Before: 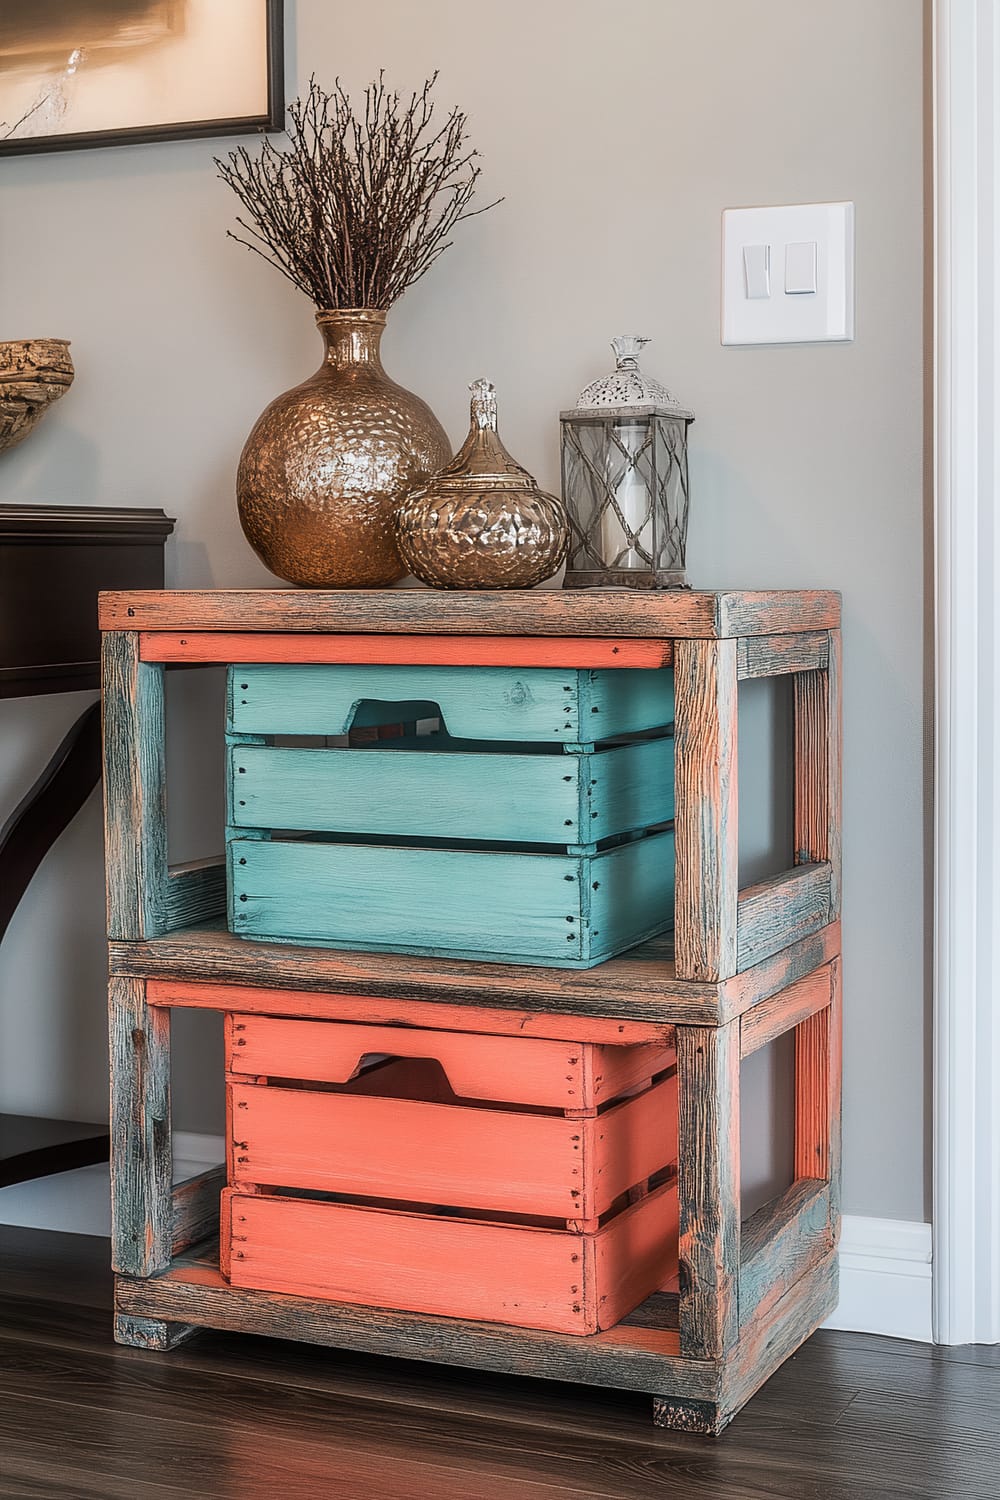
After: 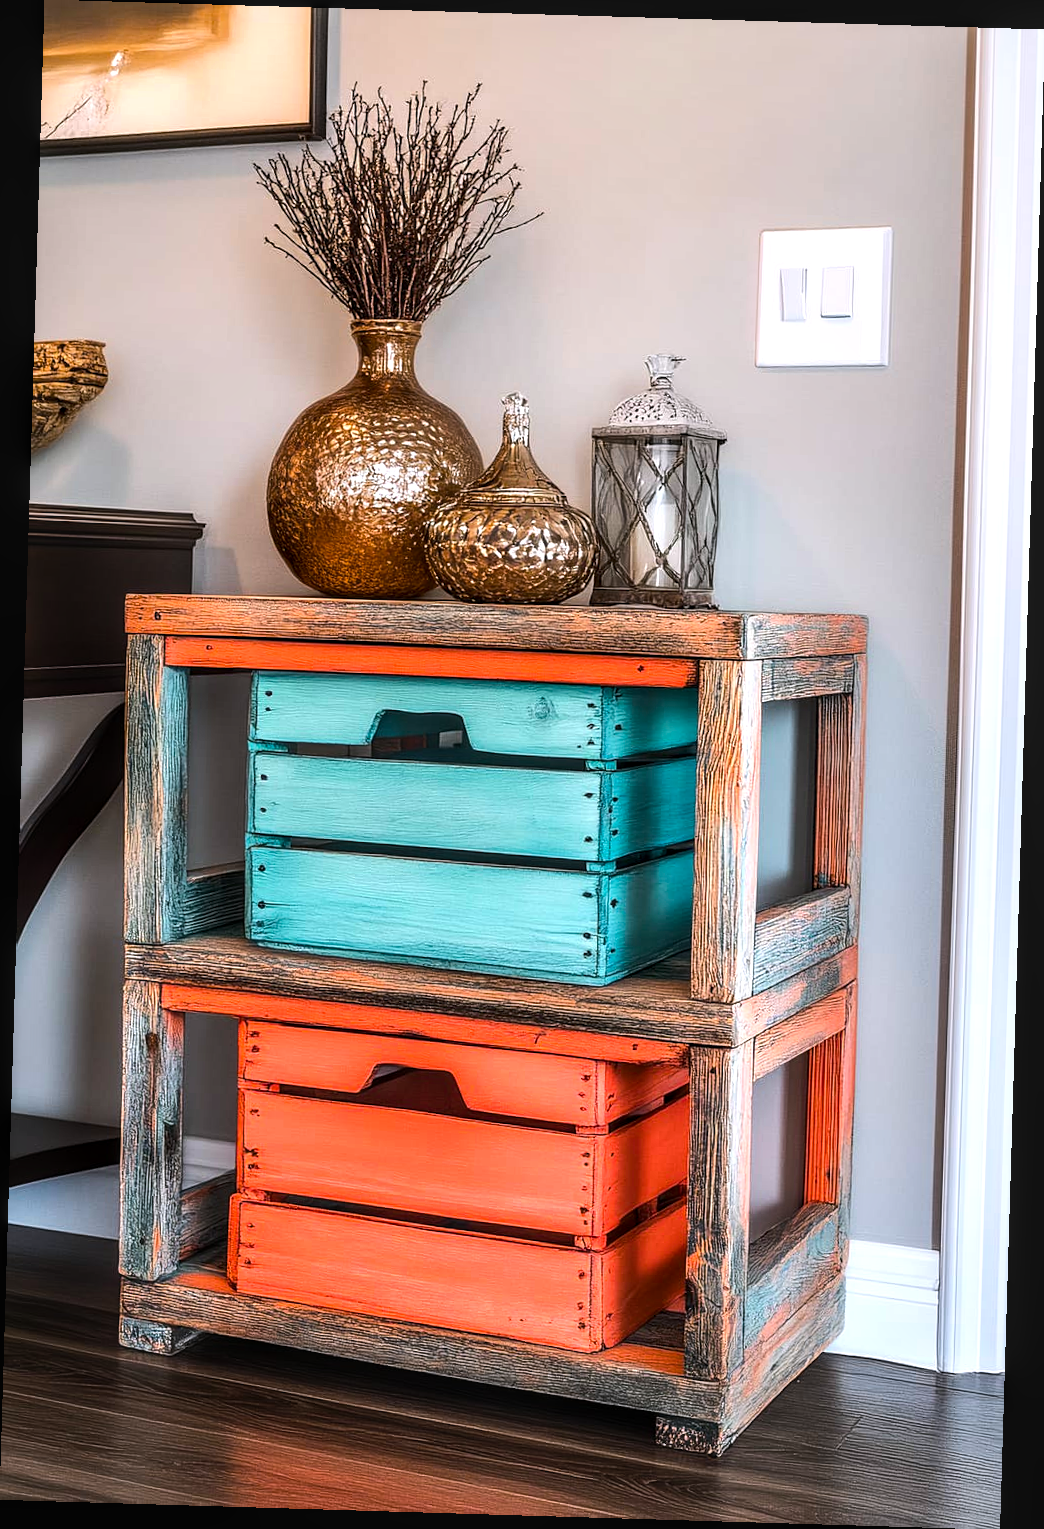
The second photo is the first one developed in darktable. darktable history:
tone equalizer: -8 EV -0.75 EV, -7 EV -0.7 EV, -6 EV -0.6 EV, -5 EV -0.4 EV, -3 EV 0.4 EV, -2 EV 0.6 EV, -1 EV 0.7 EV, +0 EV 0.75 EV, edges refinement/feathering 500, mask exposure compensation -1.57 EV, preserve details no
local contrast: on, module defaults
color balance rgb: linear chroma grading › global chroma 15%, perceptual saturation grading › global saturation 30%
rotate and perspective: rotation 1.72°, automatic cropping off
white balance: red 1.009, blue 1.027
